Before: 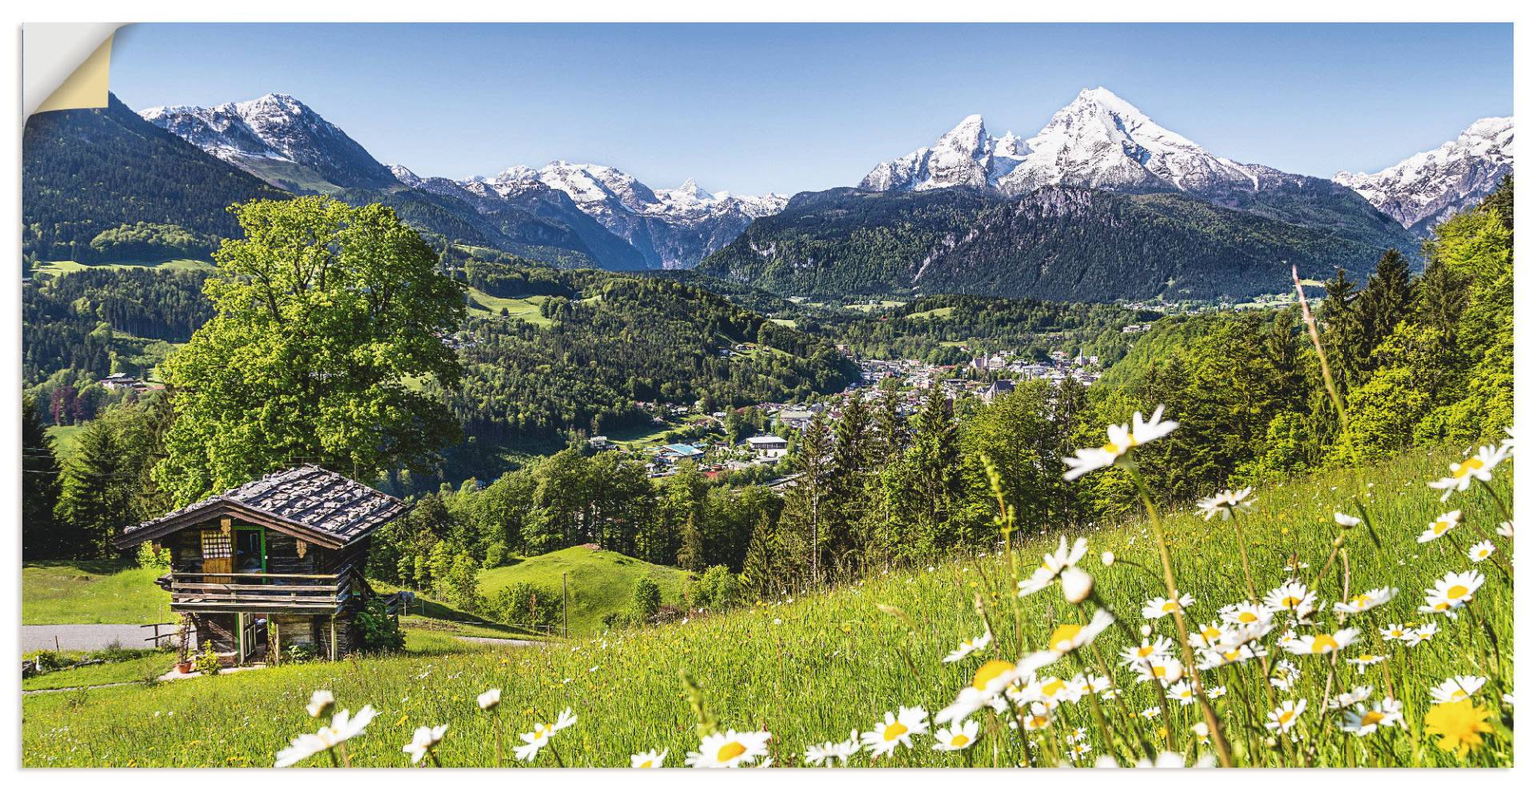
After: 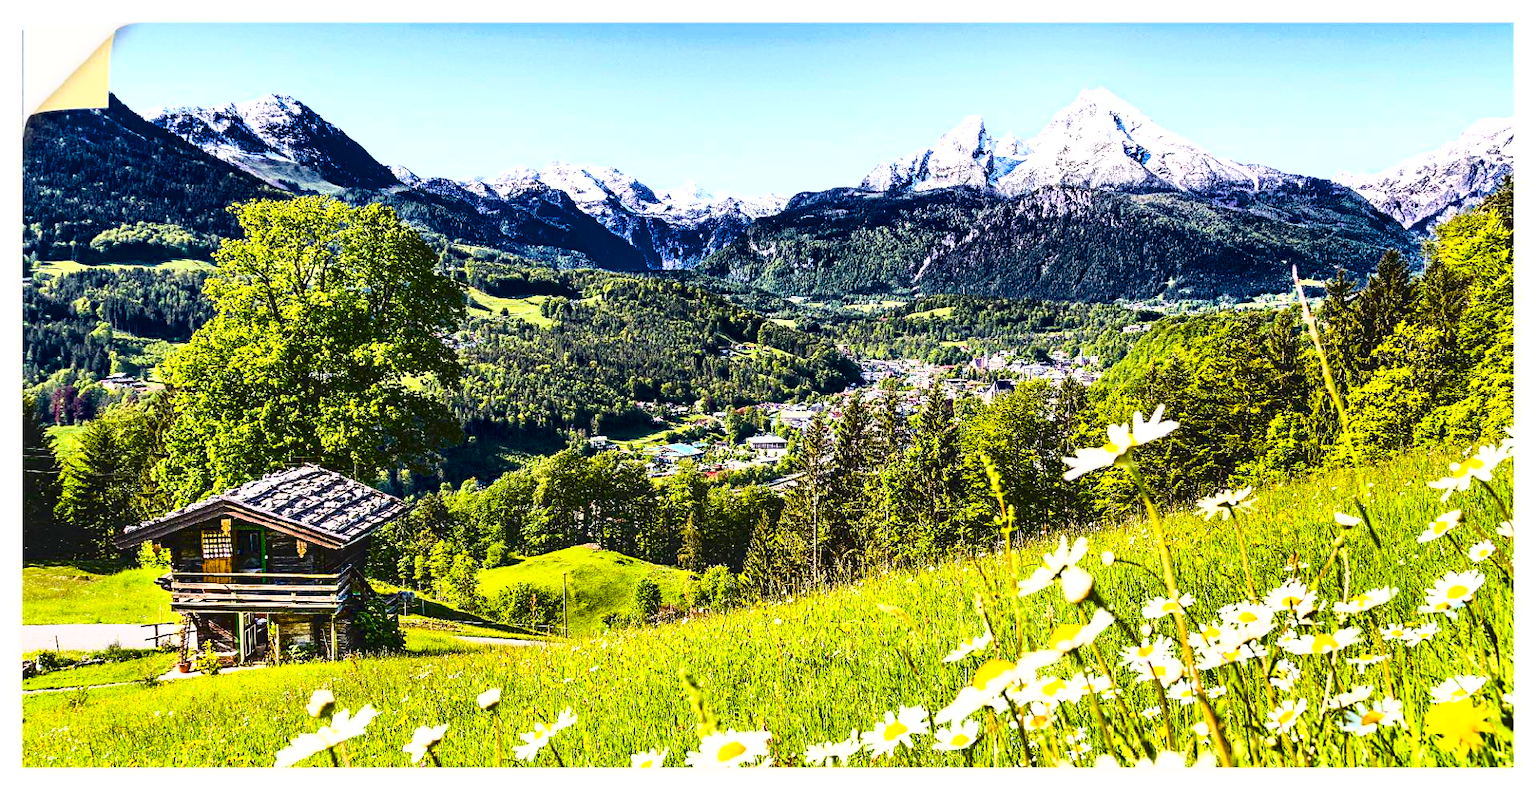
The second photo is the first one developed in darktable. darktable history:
base curve: curves: ch0 [(0, 0) (0.026, 0.03) (0.109, 0.232) (0.351, 0.748) (0.669, 0.968) (1, 1)]
color balance rgb: perceptual saturation grading › global saturation 20%, perceptual saturation grading › highlights -14.414%, perceptual saturation grading › shadows 49.654%, perceptual brilliance grading › global brilliance 14.36%, perceptual brilliance grading › shadows -35.775%, global vibrance 16.822%, saturation formula JzAzBz (2021)
crop: bottom 0.066%
